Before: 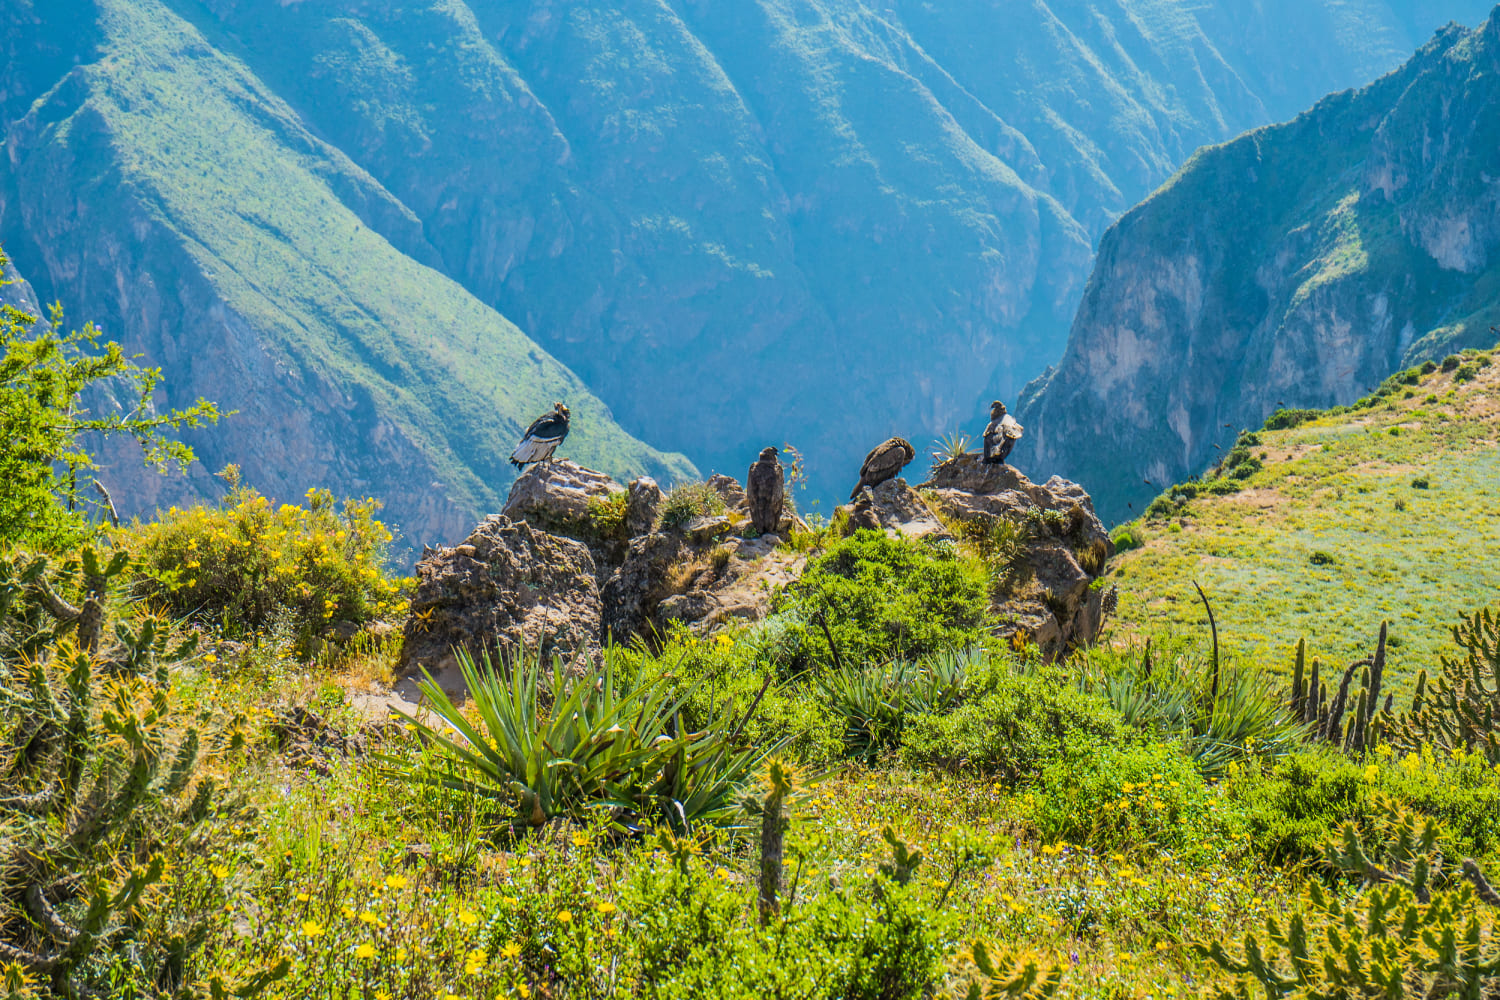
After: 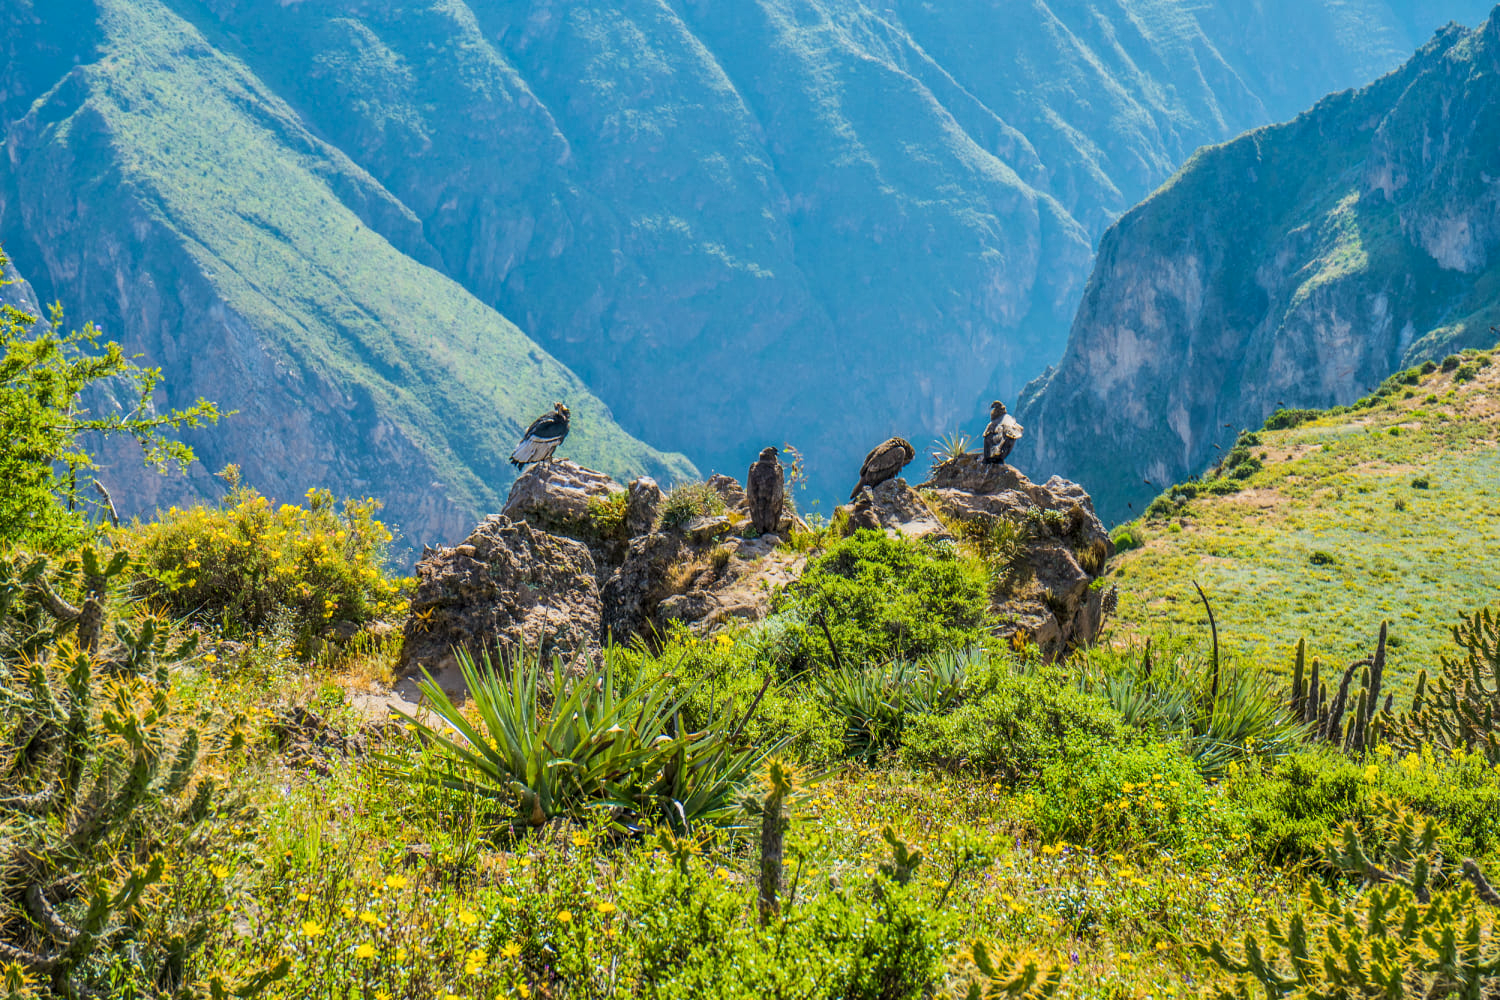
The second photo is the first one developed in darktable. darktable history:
local contrast: highlights 100%, shadows 100%, detail 120%, midtone range 0.2
shadows and highlights: soften with gaussian
